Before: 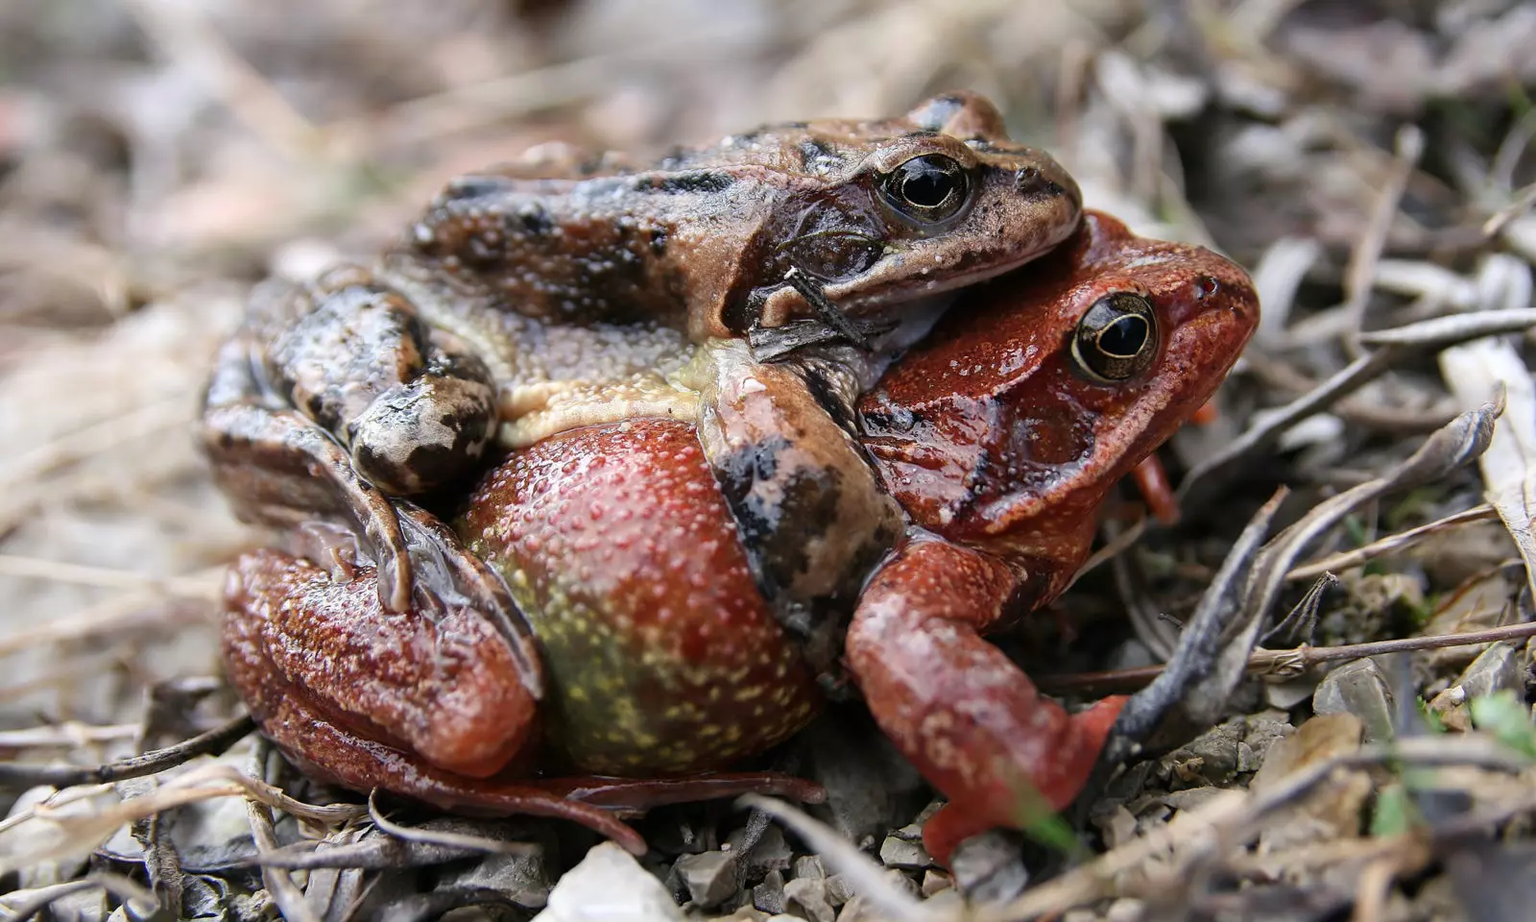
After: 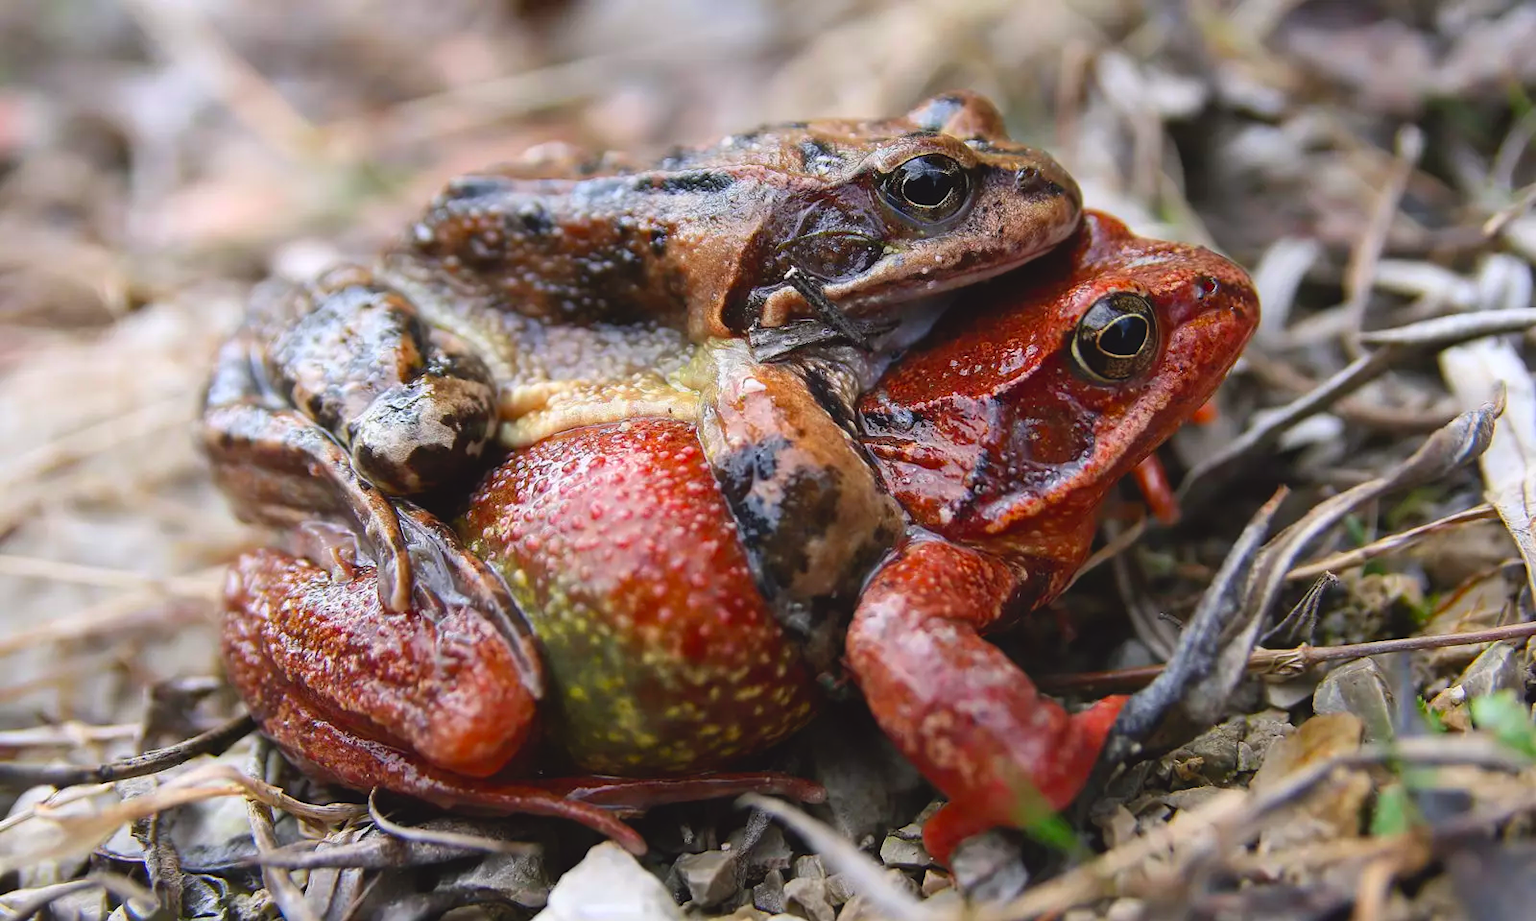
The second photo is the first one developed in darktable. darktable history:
color balance: lift [1, 1.001, 0.999, 1.001], gamma [1, 1.004, 1.007, 0.993], gain [1, 0.991, 0.987, 1.013], contrast 7.5%, contrast fulcrum 10%, output saturation 115%
lowpass: radius 0.1, contrast 0.85, saturation 1.1, unbound 0
